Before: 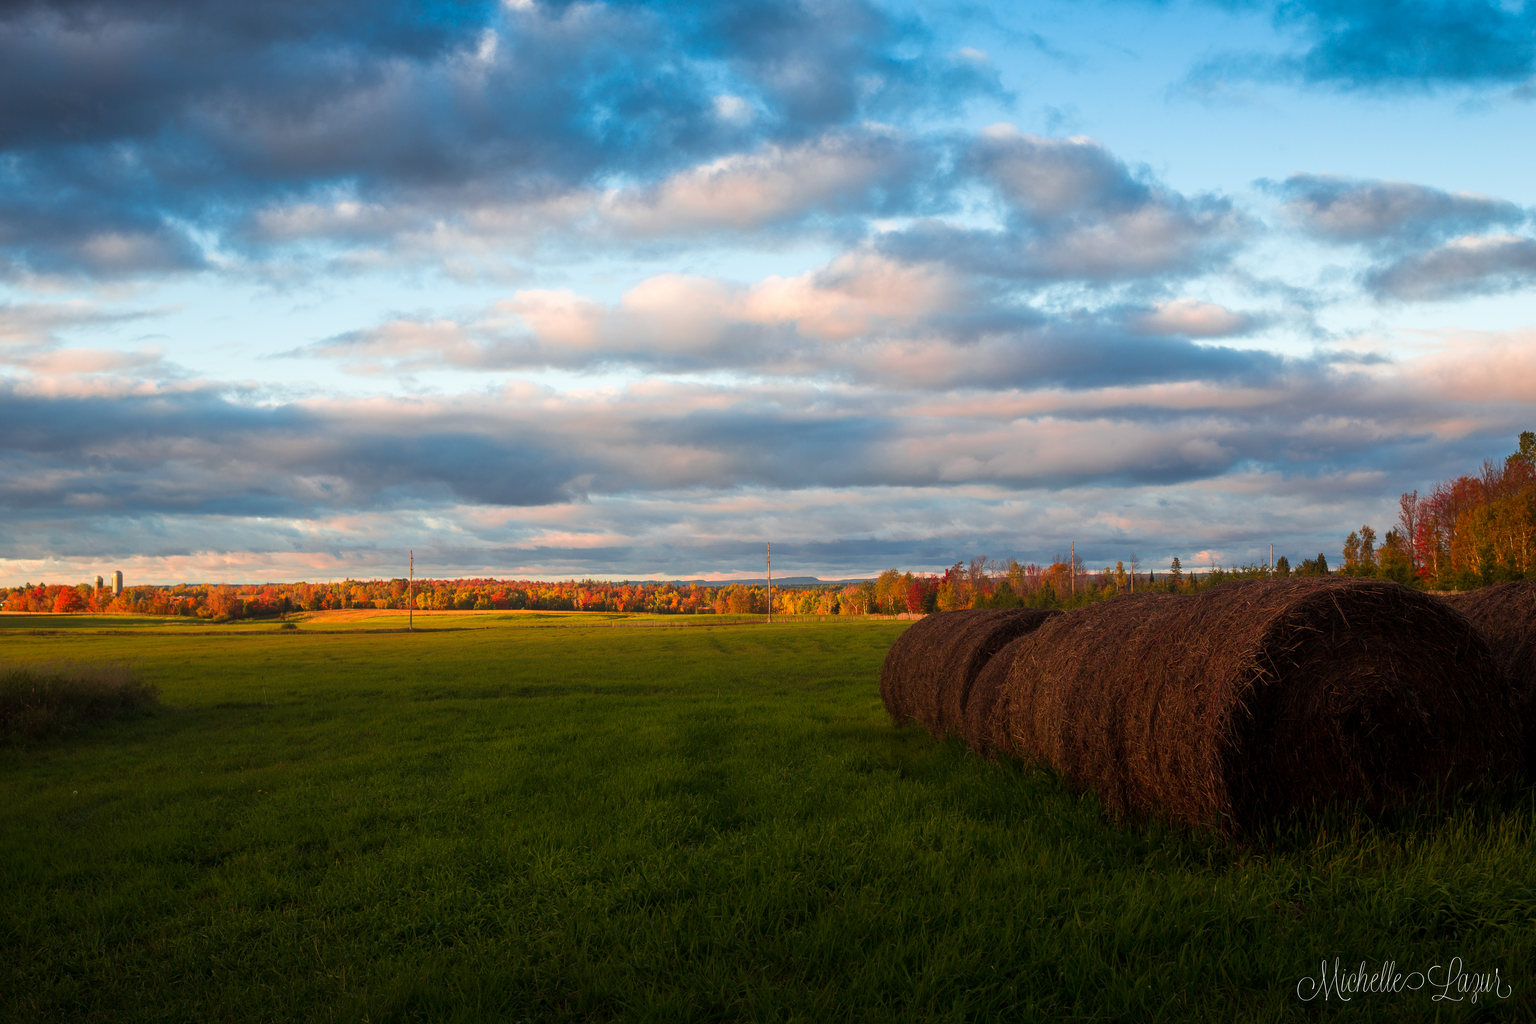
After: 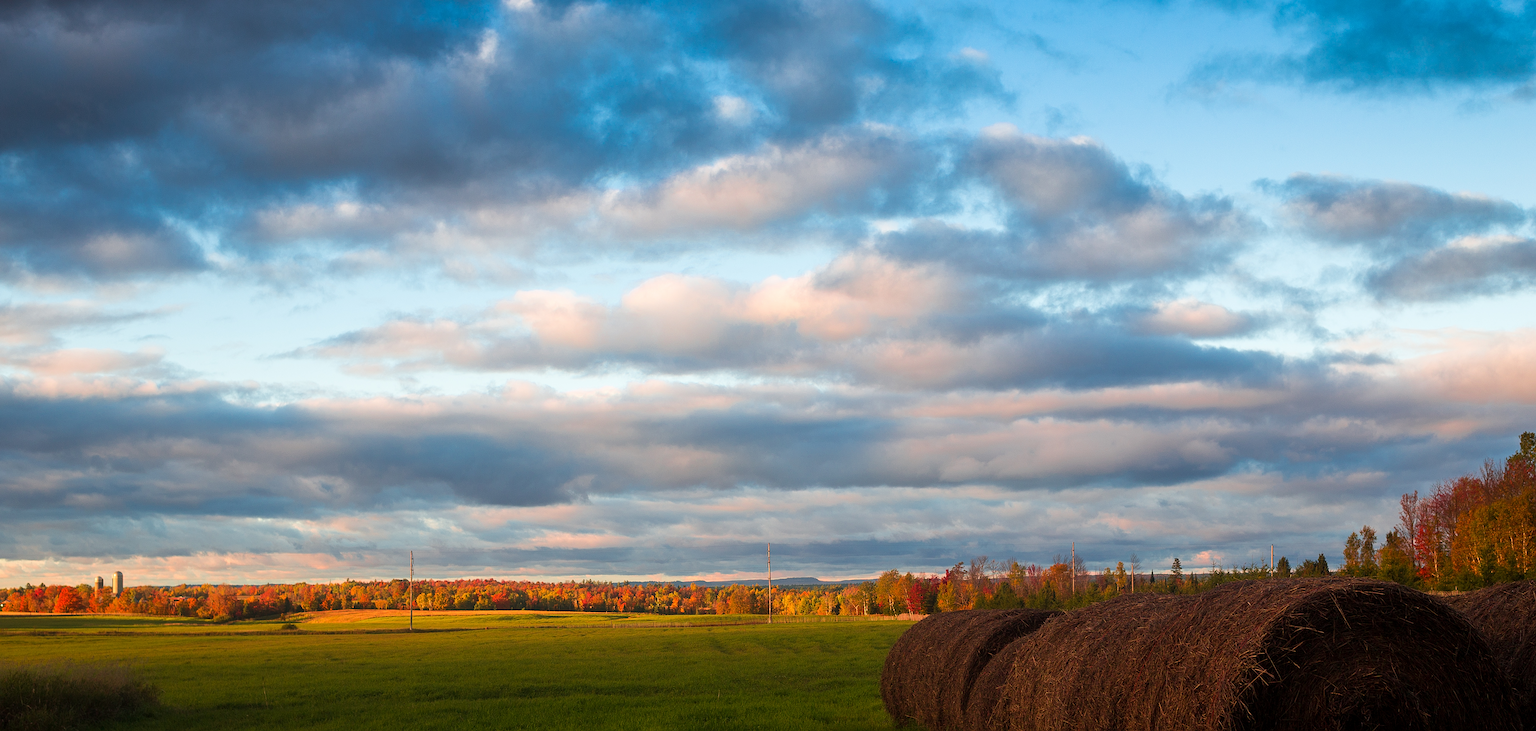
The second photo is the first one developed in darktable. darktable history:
sharpen: radius 2.167, amount 0.381, threshold 0
crop: bottom 28.576%
